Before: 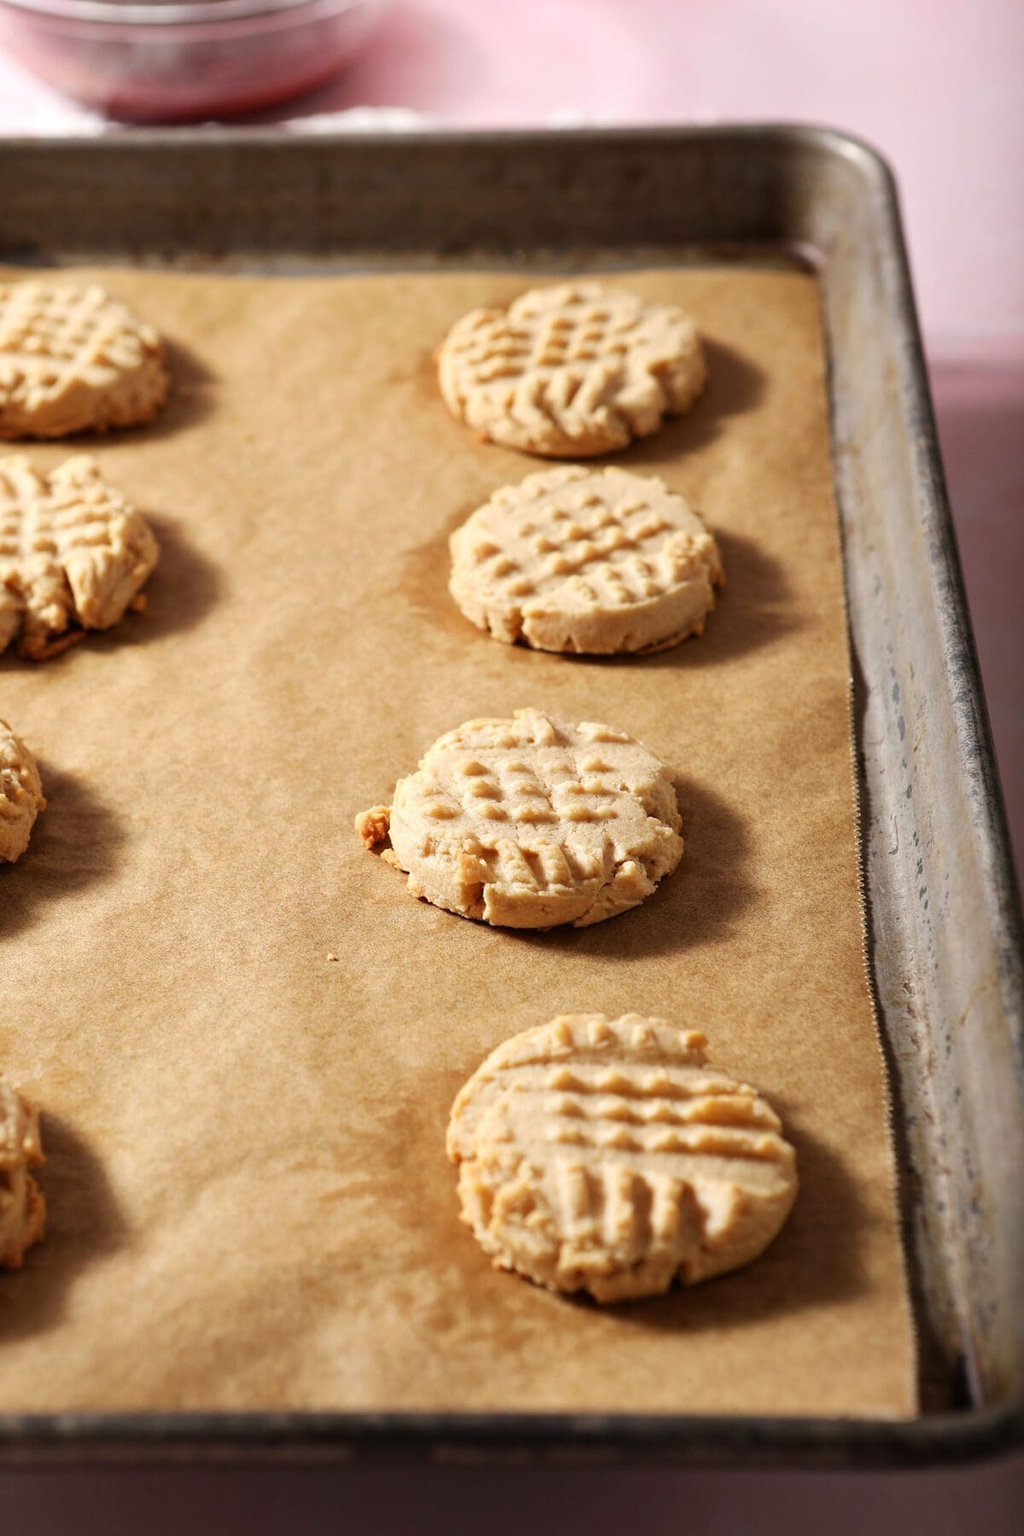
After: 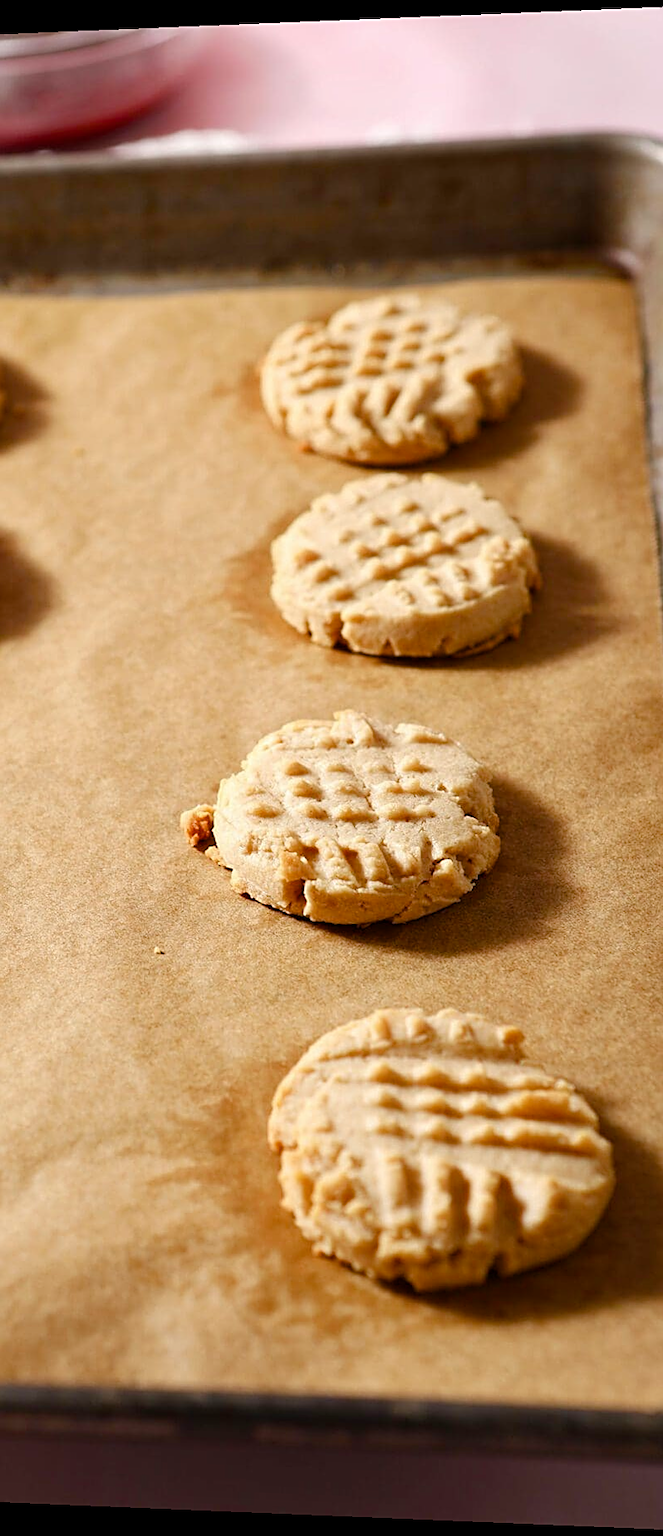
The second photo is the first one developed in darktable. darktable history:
rotate and perspective: lens shift (horizontal) -0.055, automatic cropping off
sharpen: on, module defaults
crop: left 15.419%, right 17.914%
color balance rgb: perceptual saturation grading › global saturation 20%, perceptual saturation grading › highlights -25%, perceptual saturation grading › shadows 25%
